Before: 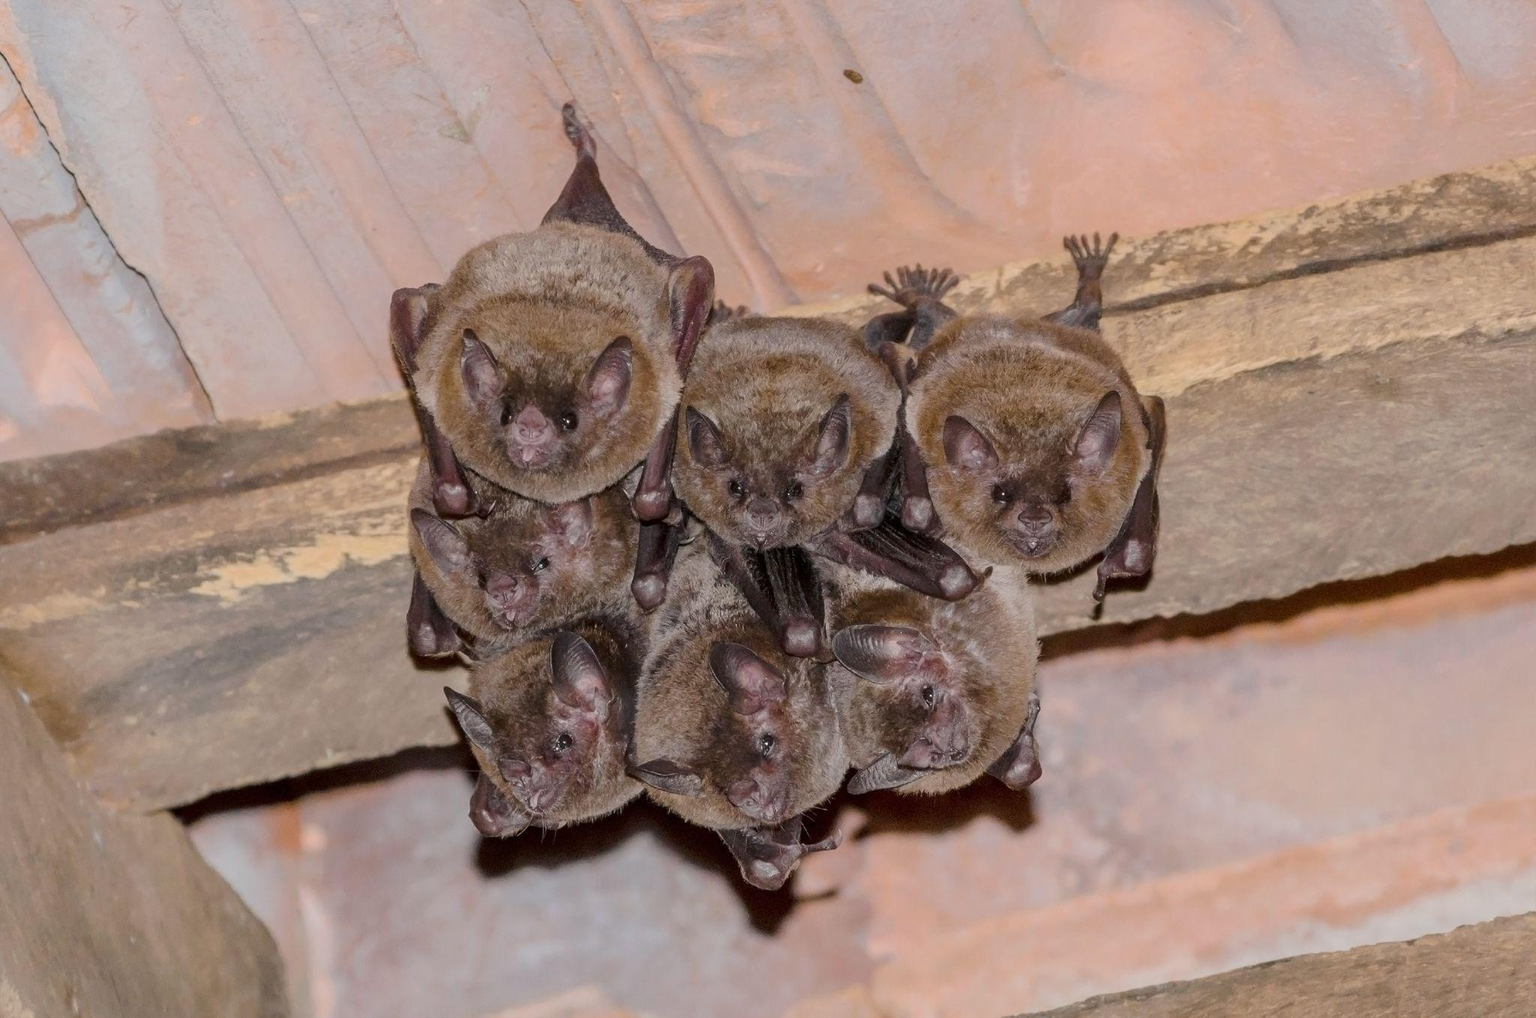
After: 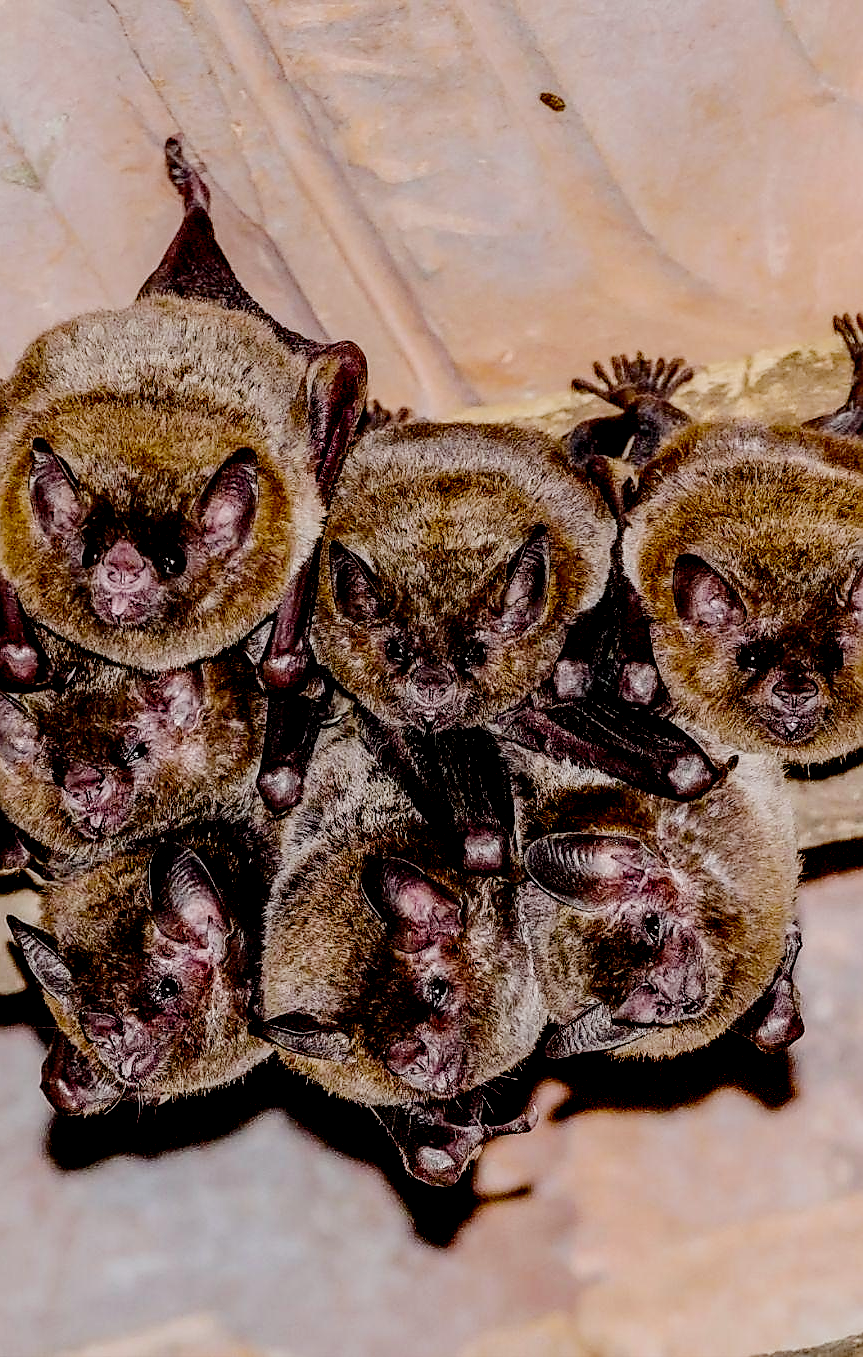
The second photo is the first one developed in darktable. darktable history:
crop: left 28.583%, right 29.231%
filmic rgb: black relative exposure -2.85 EV, white relative exposure 4.56 EV, hardness 1.77, contrast 1.25, preserve chrominance no, color science v5 (2021)
color correction: saturation 0.85
contrast brightness saturation: contrast 0.21, brightness -0.11, saturation 0.21
local contrast: detail 150%
sharpen: radius 1.4, amount 1.25, threshold 0.7
color balance rgb: perceptual saturation grading › global saturation 25%, perceptual brilliance grading › mid-tones 10%, perceptual brilliance grading › shadows 15%, global vibrance 20%
